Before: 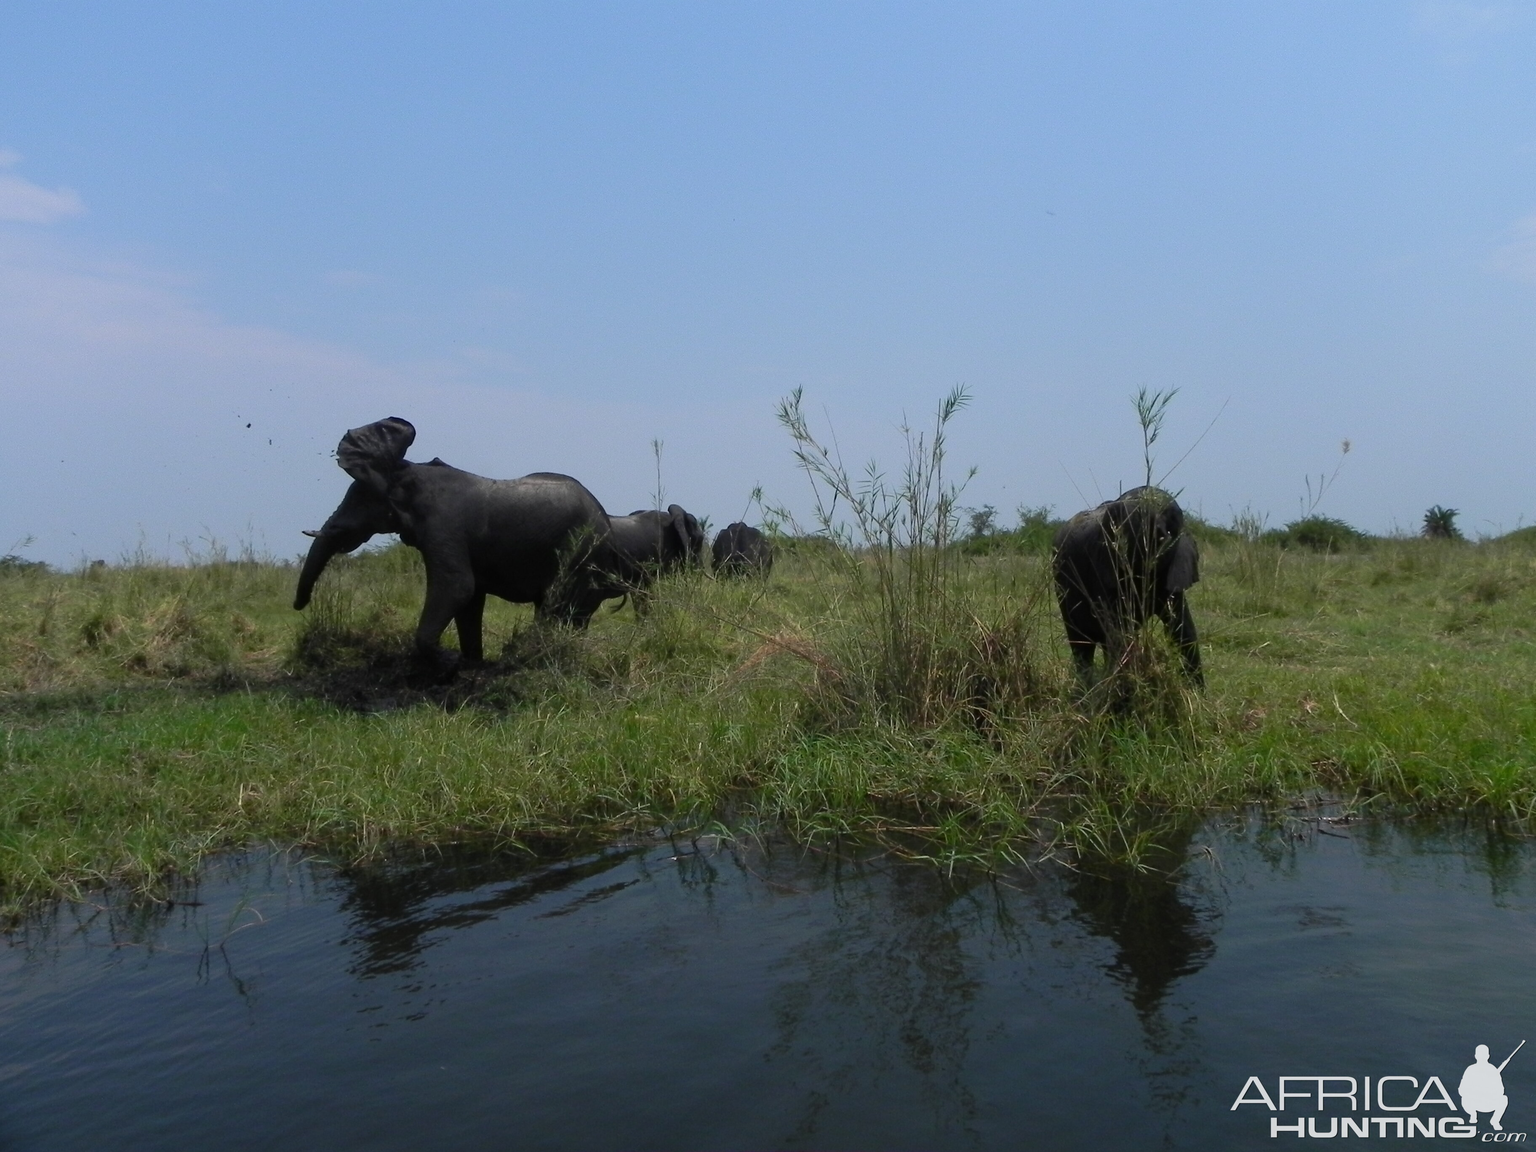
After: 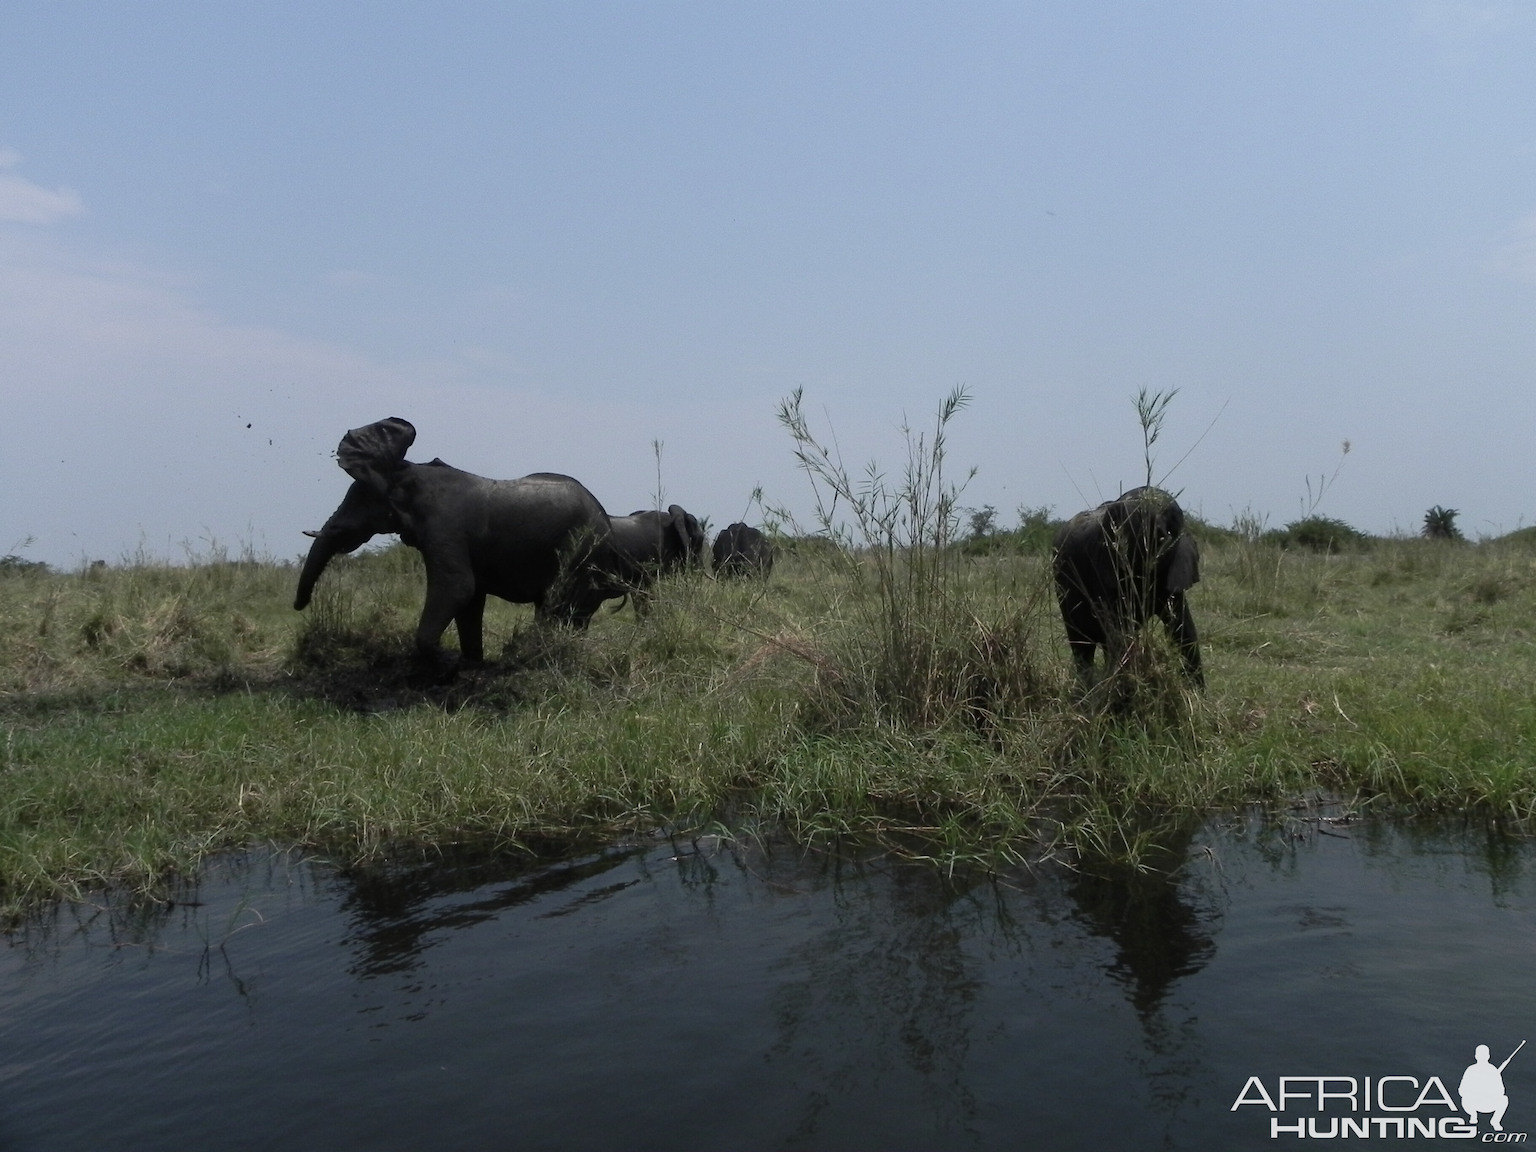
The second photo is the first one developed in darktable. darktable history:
contrast brightness saturation: contrast 0.1, saturation -0.36
